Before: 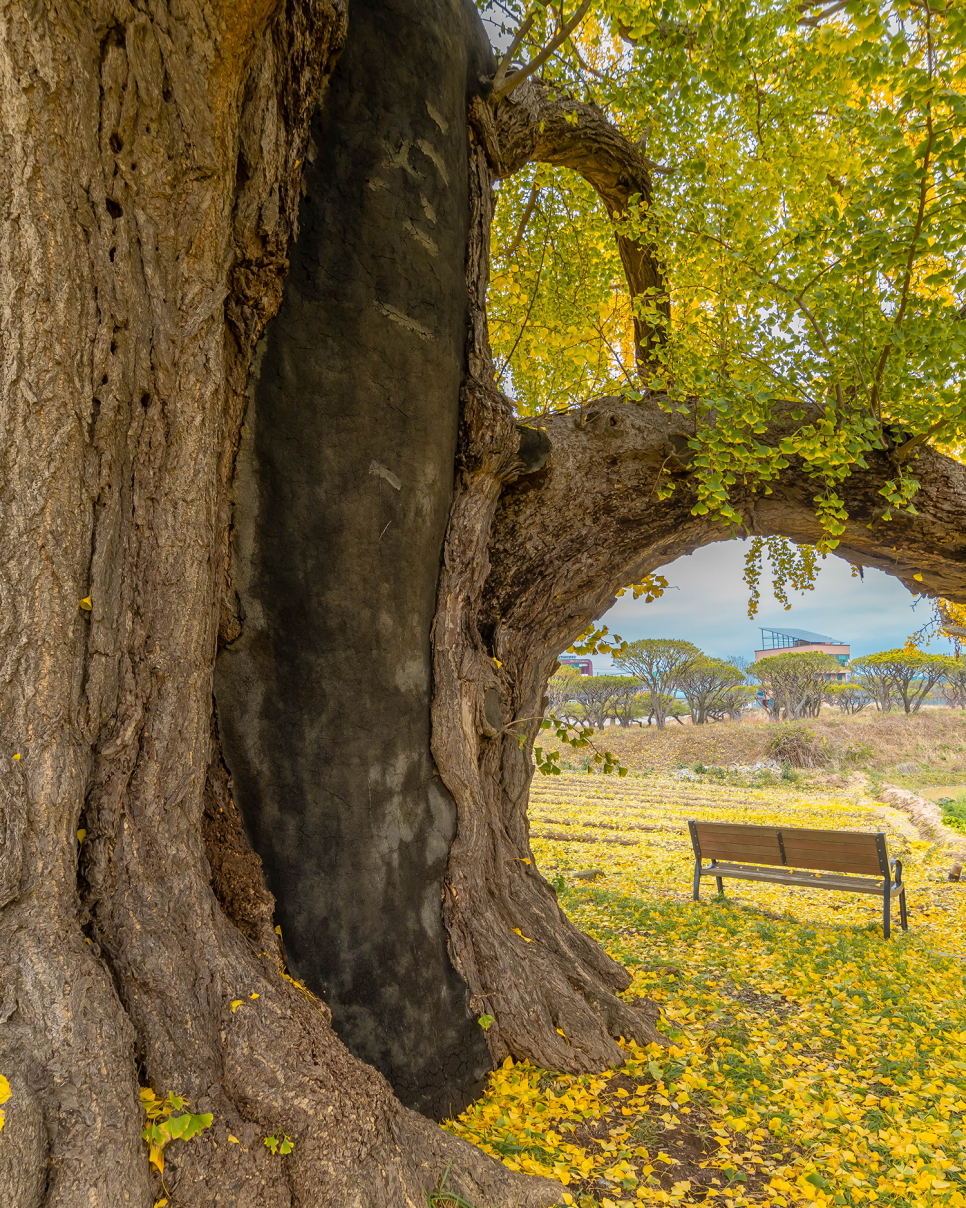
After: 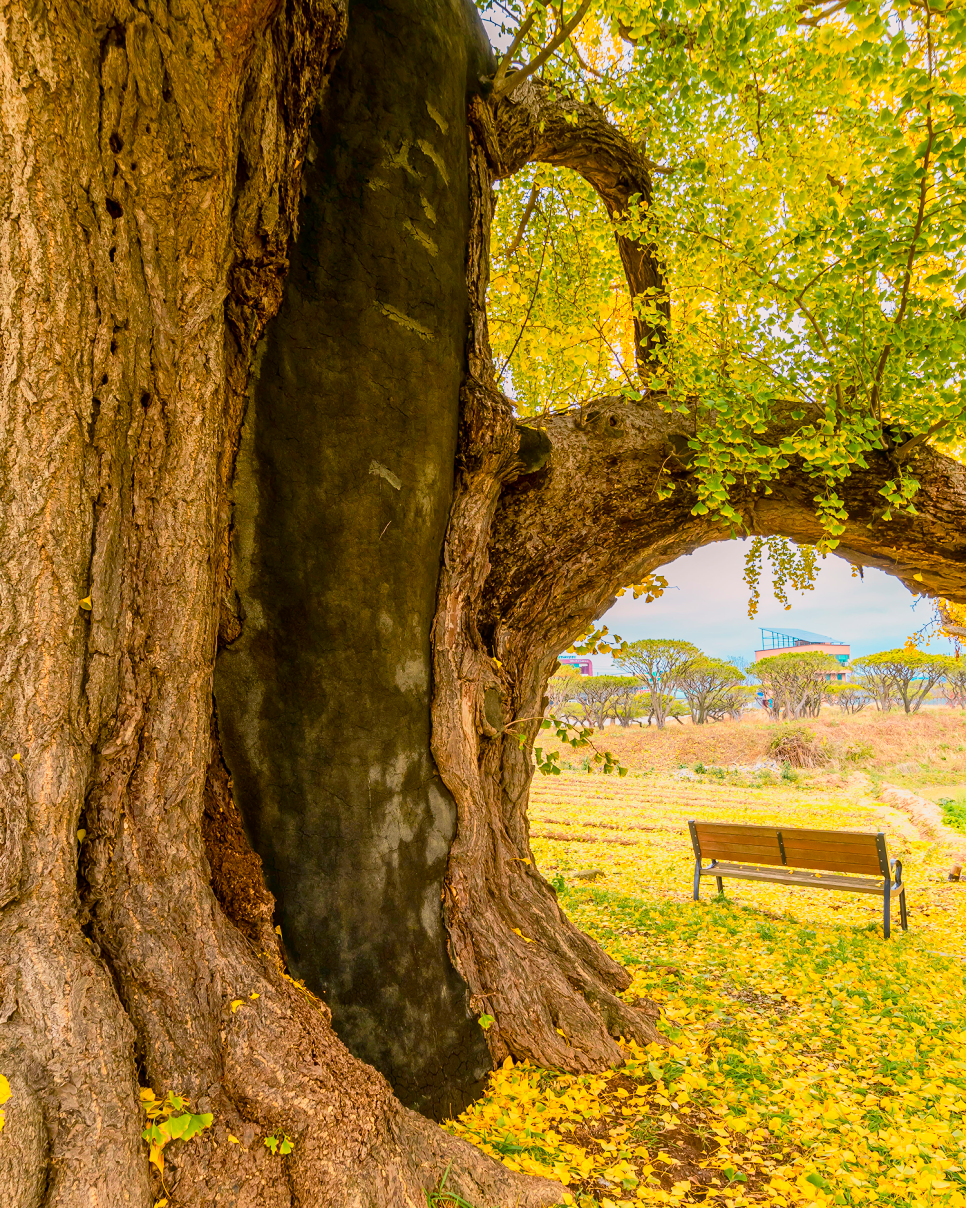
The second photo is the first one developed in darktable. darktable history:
exposure: exposure -0.21 EV, compensate highlight preservation false
color balance rgb: shadows lift › chroma 0.749%, shadows lift › hue 113.28°, highlights gain › chroma 2.453%, highlights gain › hue 36.65°, linear chroma grading › global chroma 9.938%, perceptual saturation grading › global saturation 20%, perceptual saturation grading › highlights -25.514%, perceptual saturation grading › shadows 50.251%, global vibrance 9.599%
tone curve: curves: ch0 [(0, 0) (0.051, 0.03) (0.096, 0.071) (0.251, 0.234) (0.461, 0.515) (0.605, 0.692) (0.761, 0.824) (0.881, 0.907) (1, 0.984)]; ch1 [(0, 0) (0.1, 0.038) (0.318, 0.243) (0.399, 0.351) (0.478, 0.469) (0.499, 0.499) (0.534, 0.541) (0.567, 0.592) (0.601, 0.629) (0.666, 0.7) (1, 1)]; ch2 [(0, 0) (0.453, 0.45) (0.479, 0.483) (0.504, 0.499) (0.52, 0.519) (0.541, 0.559) (0.601, 0.622) (0.824, 0.815) (1, 1)], color space Lab, independent channels, preserve colors none
base curve: curves: ch0 [(0, 0) (0.088, 0.125) (0.176, 0.251) (0.354, 0.501) (0.613, 0.749) (1, 0.877)], preserve colors none
